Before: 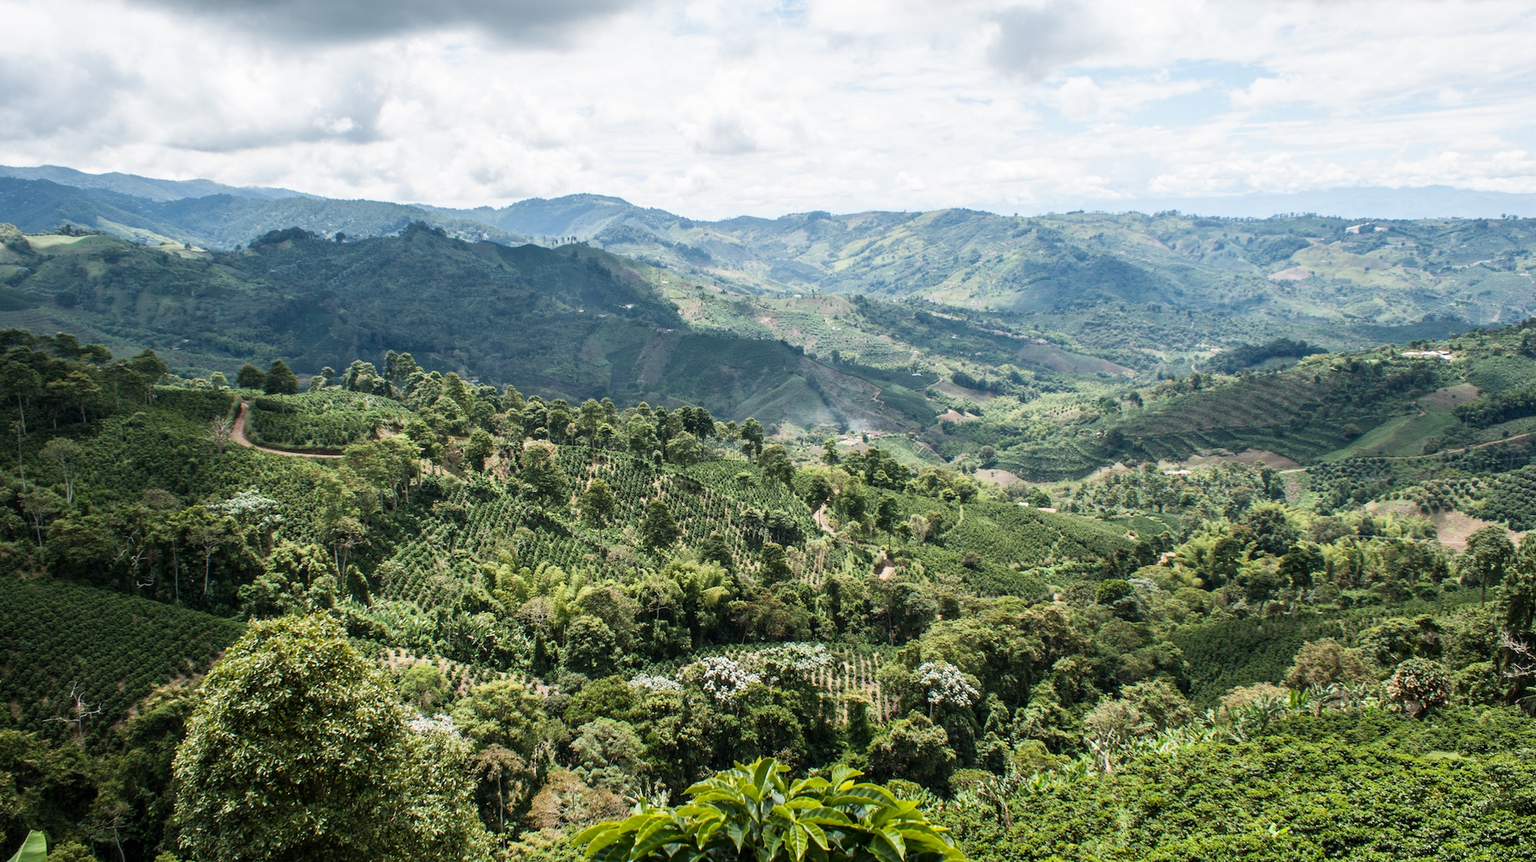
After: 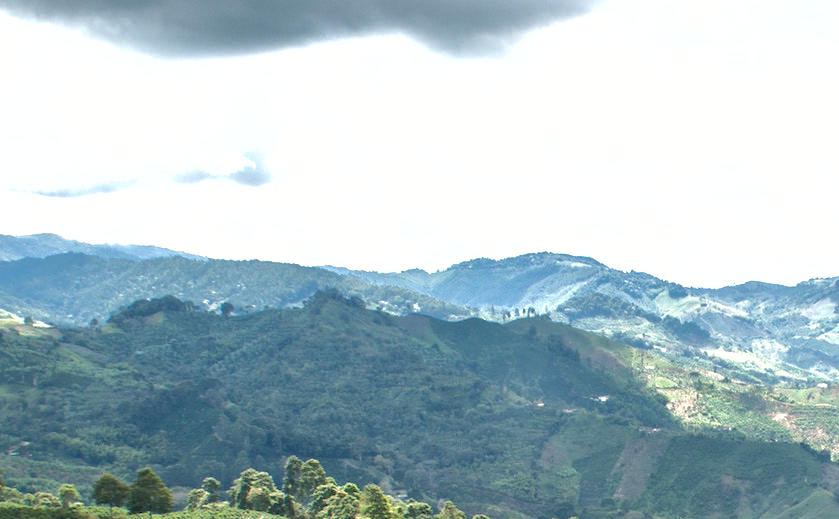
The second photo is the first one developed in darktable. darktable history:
exposure: black level correction 0, exposure 0.7 EV, compensate exposure bias true, compensate highlight preservation false
white balance: red 1.009, blue 0.985
crop and rotate: left 10.817%, top 0.062%, right 47.194%, bottom 53.626%
shadows and highlights: shadows 60, highlights -60
